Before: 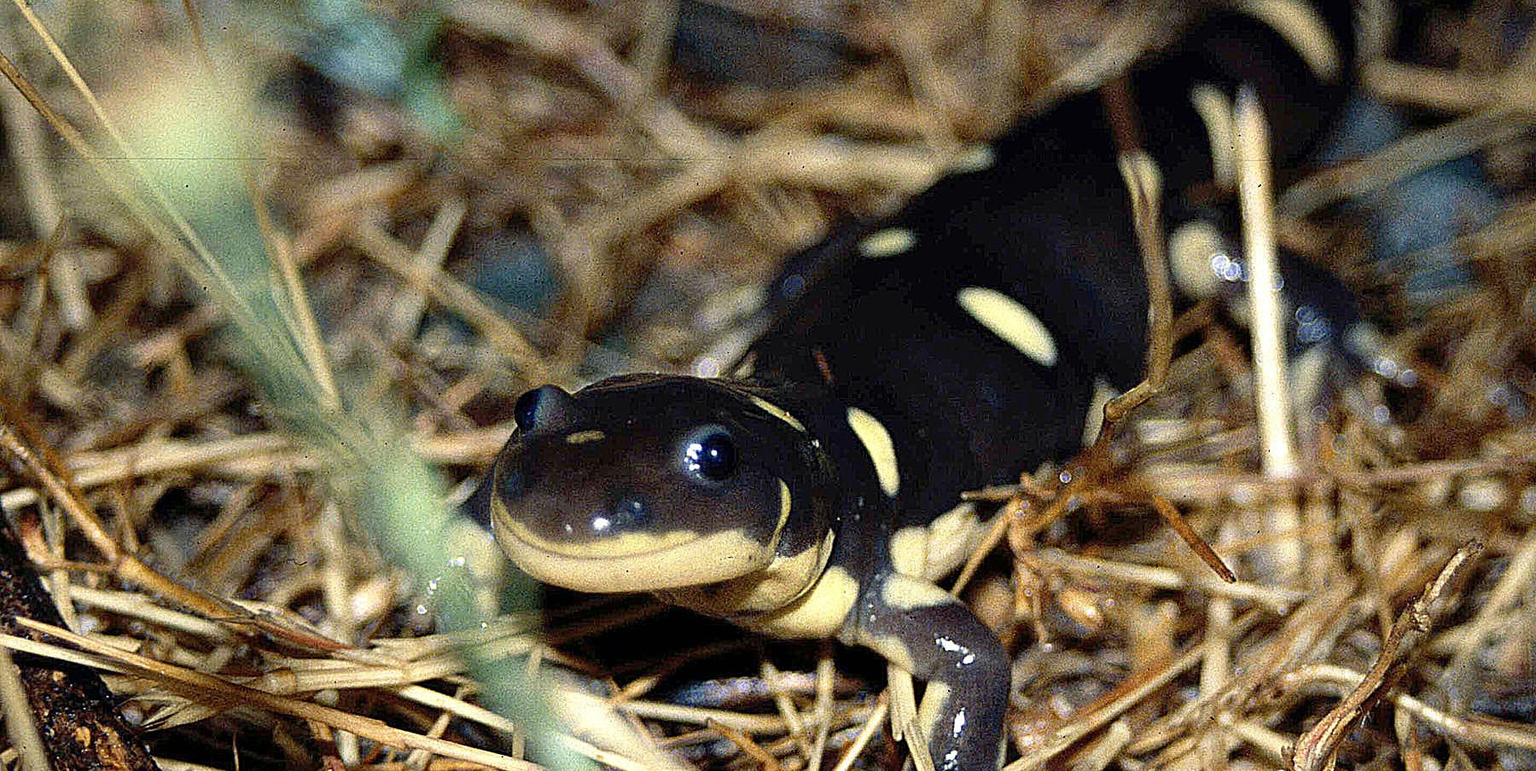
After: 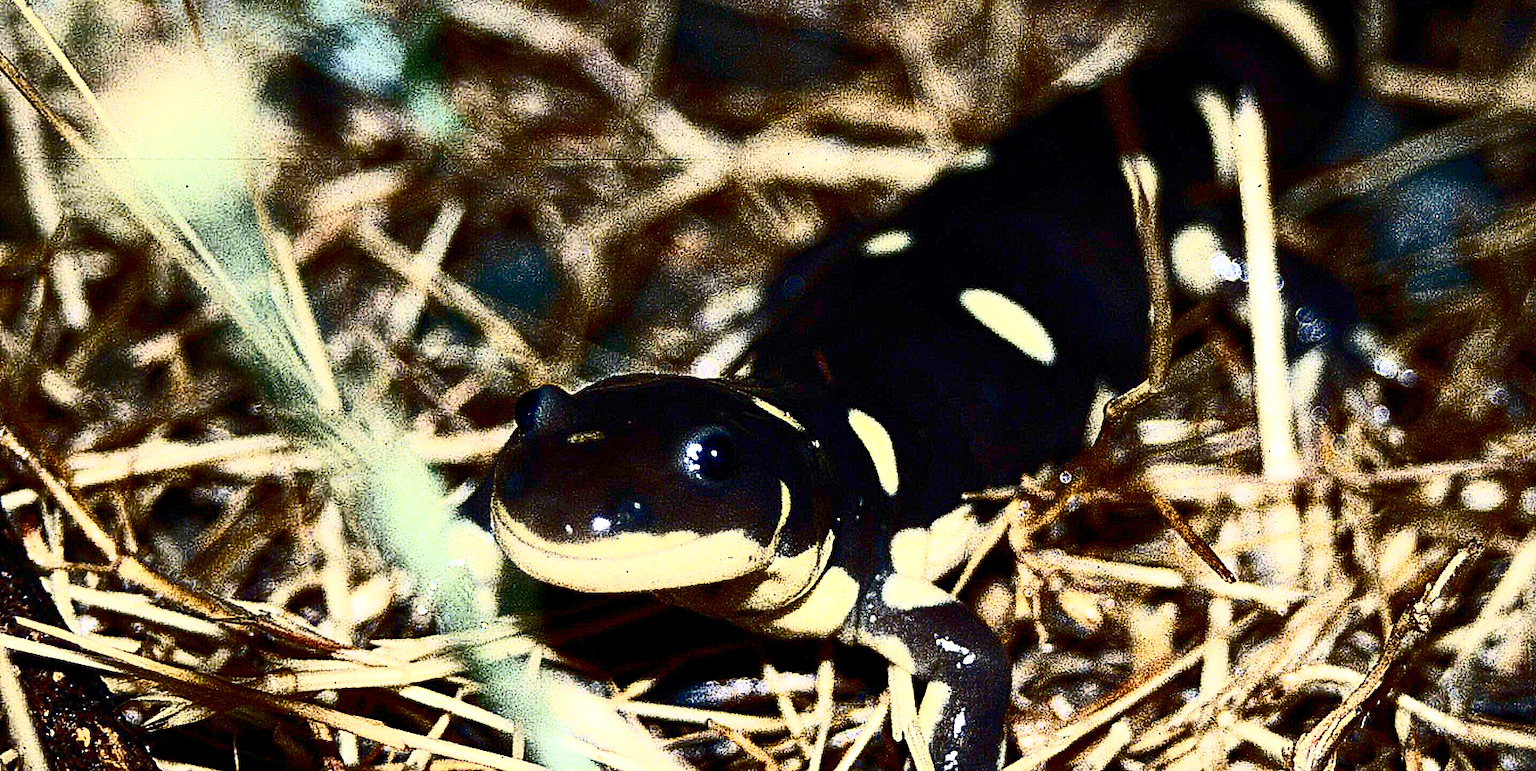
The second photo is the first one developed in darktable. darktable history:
contrast brightness saturation: contrast 0.93, brightness 0.2
color balance rgb: perceptual saturation grading › global saturation 20%, perceptual saturation grading › highlights -25%, perceptual saturation grading › shadows 25%
exposure: black level correction 0.002, exposure -0.1 EV, compensate highlight preservation false
